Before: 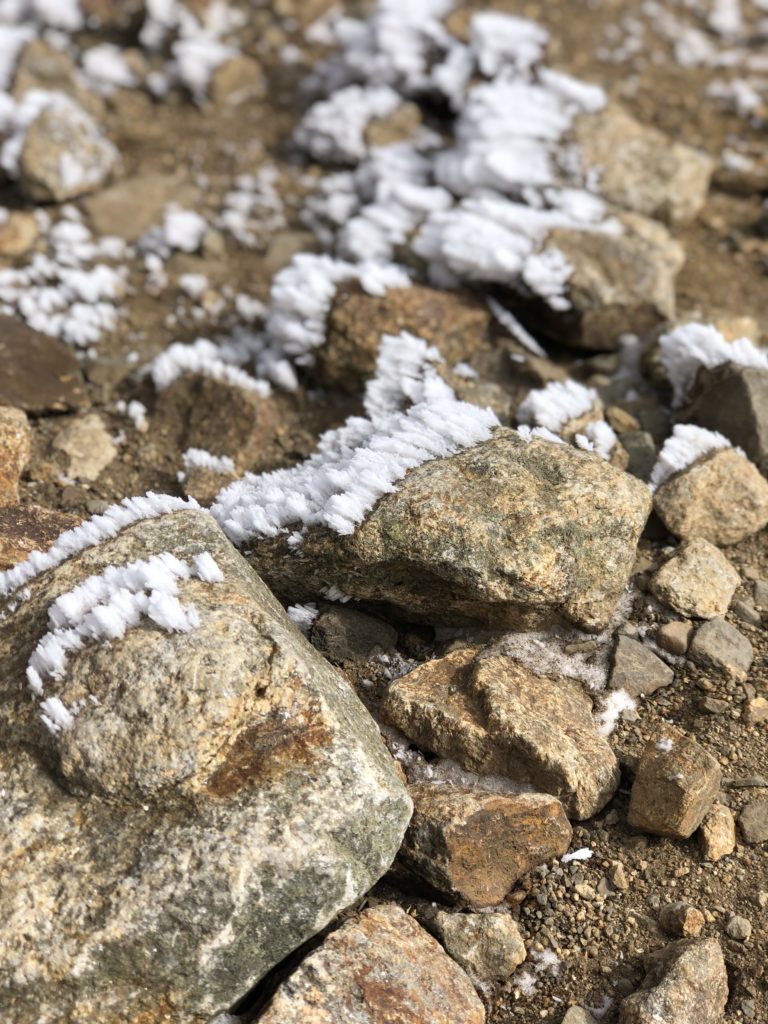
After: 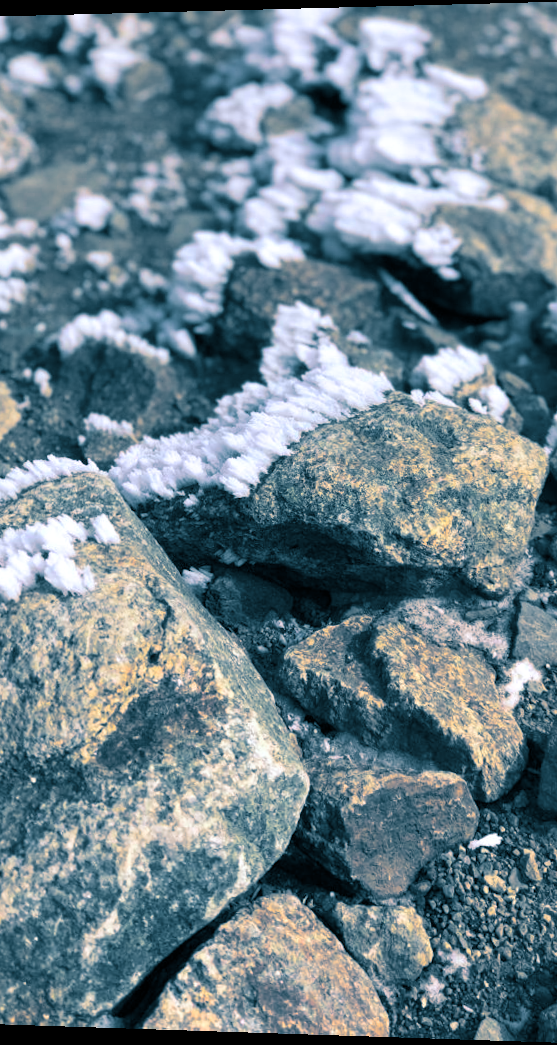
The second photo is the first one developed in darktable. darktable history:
white balance: red 0.984, blue 1.059
rotate and perspective: rotation 0.128°, lens shift (vertical) -0.181, lens shift (horizontal) -0.044, shear 0.001, automatic cropping off
color balance rgb: perceptual saturation grading › global saturation 25%, global vibrance 20%
crop and rotate: left 15.546%, right 17.787%
split-toning: shadows › hue 212.4°, balance -70
